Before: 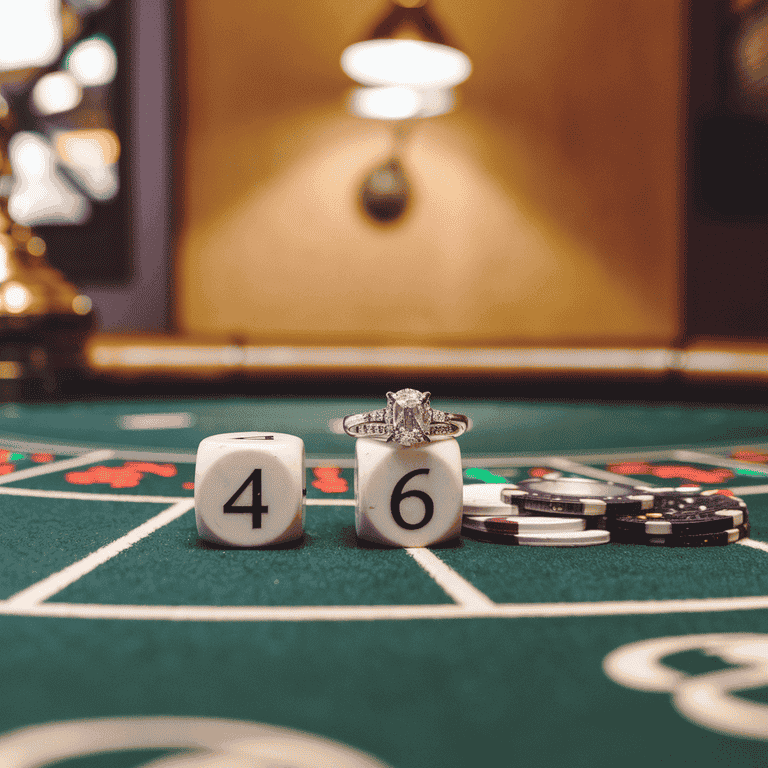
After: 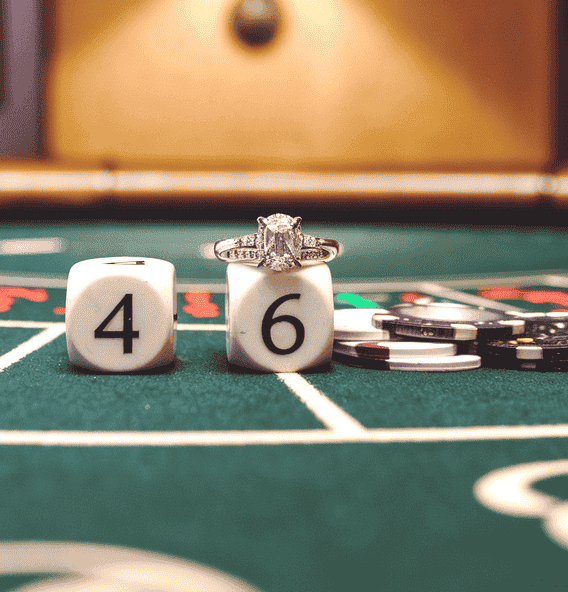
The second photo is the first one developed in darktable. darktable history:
crop: left 16.871%, top 22.857%, right 9.116%
exposure: black level correction 0, exposure 0.5 EV, compensate highlight preservation false
